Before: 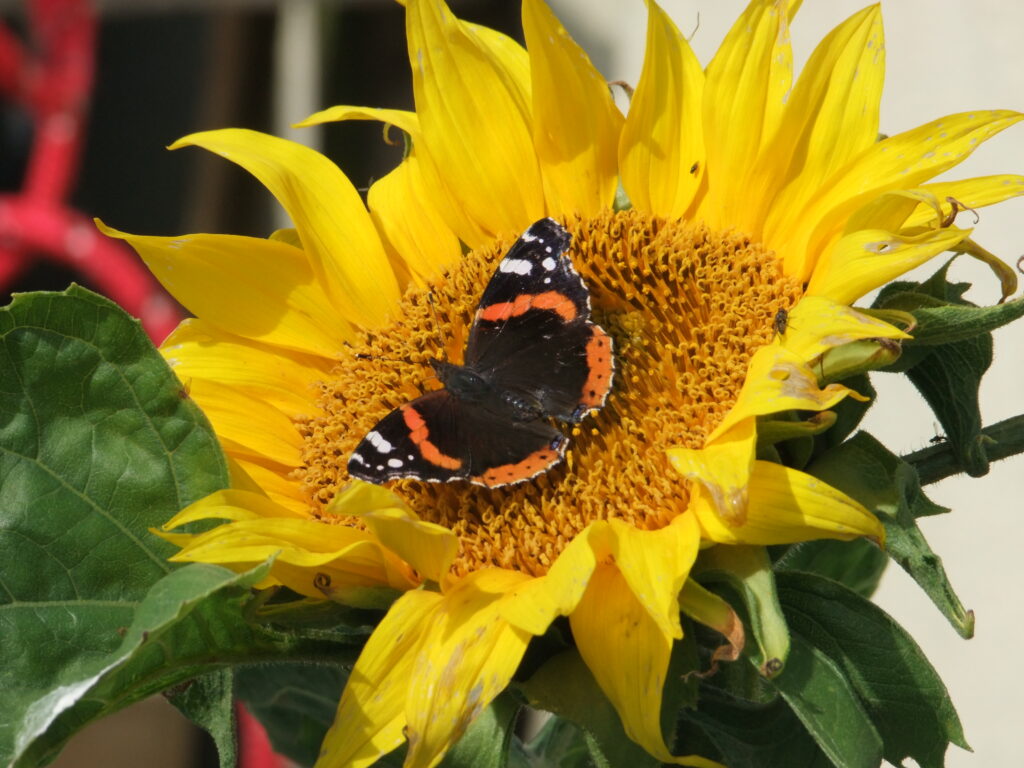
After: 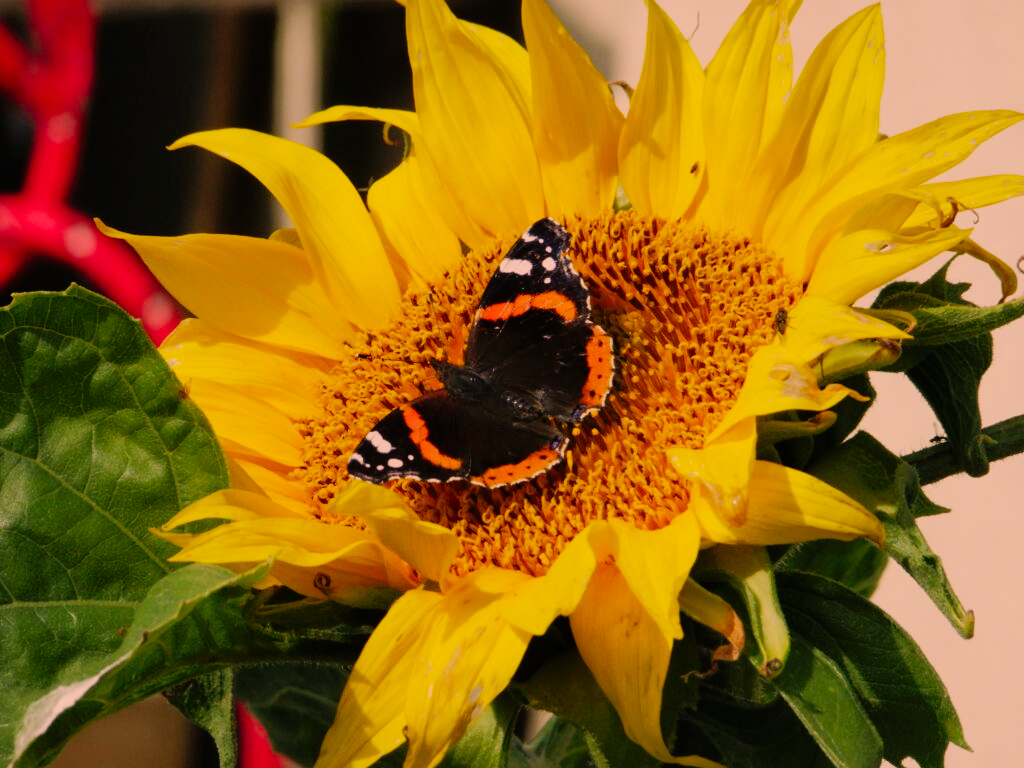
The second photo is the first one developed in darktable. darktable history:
shadows and highlights: on, module defaults
sigmoid: contrast 1.8, skew -0.2, preserve hue 0%, red attenuation 0.1, red rotation 0.035, green attenuation 0.1, green rotation -0.017, blue attenuation 0.15, blue rotation -0.052, base primaries Rec2020
color correction: highlights a* 21.16, highlights b* 19.61
